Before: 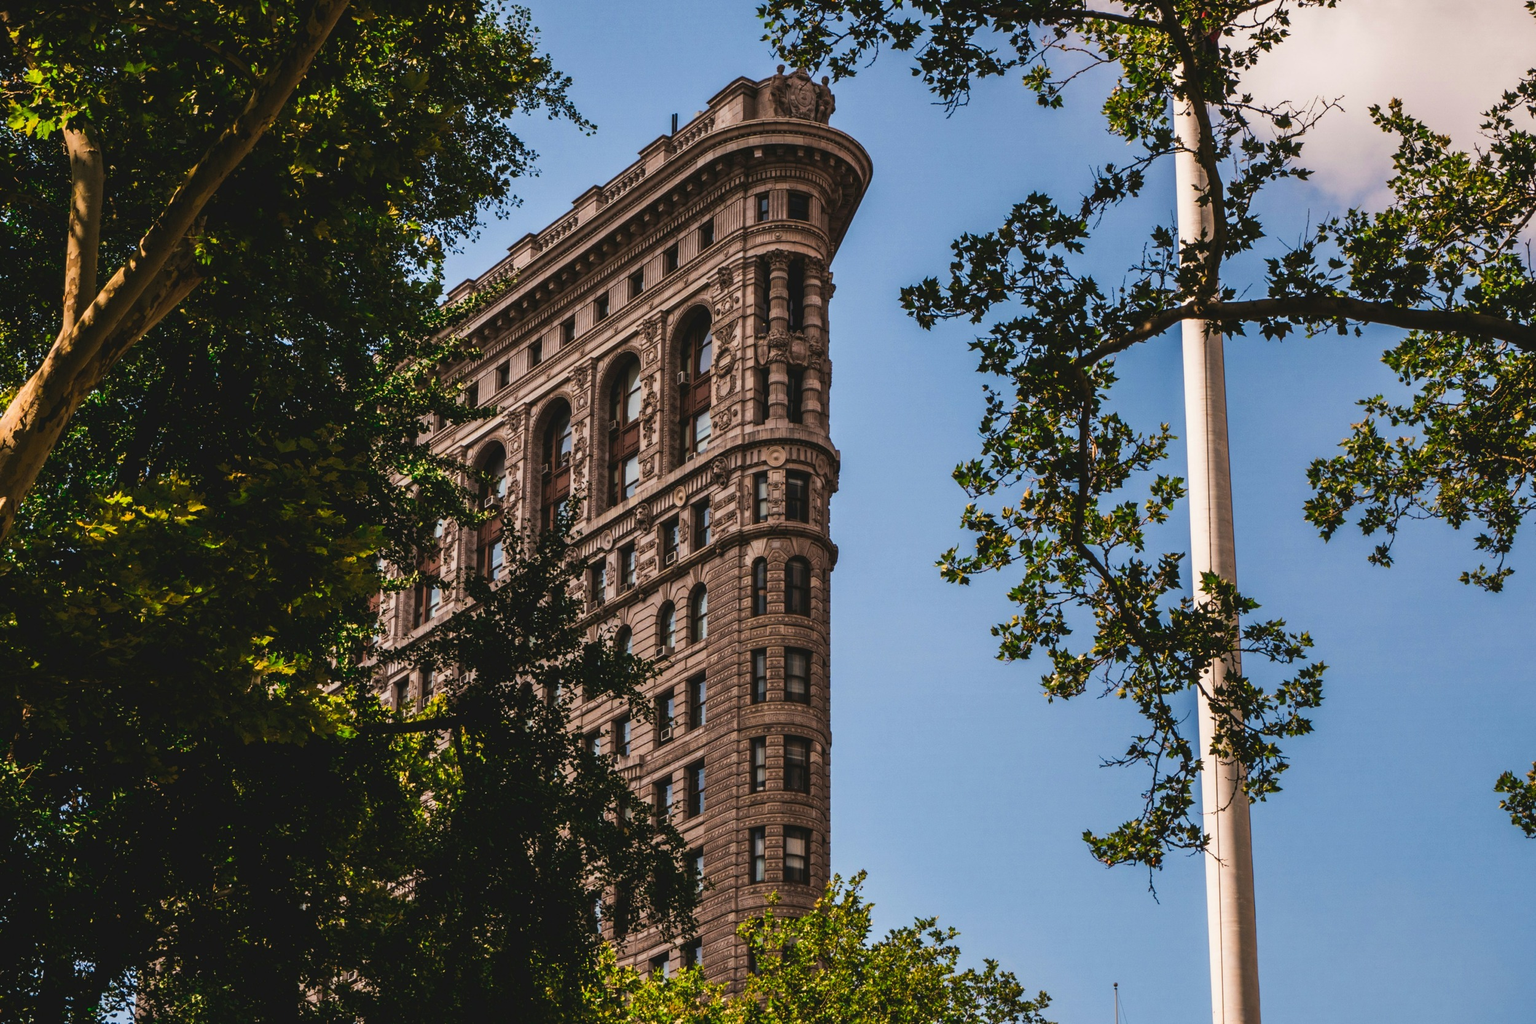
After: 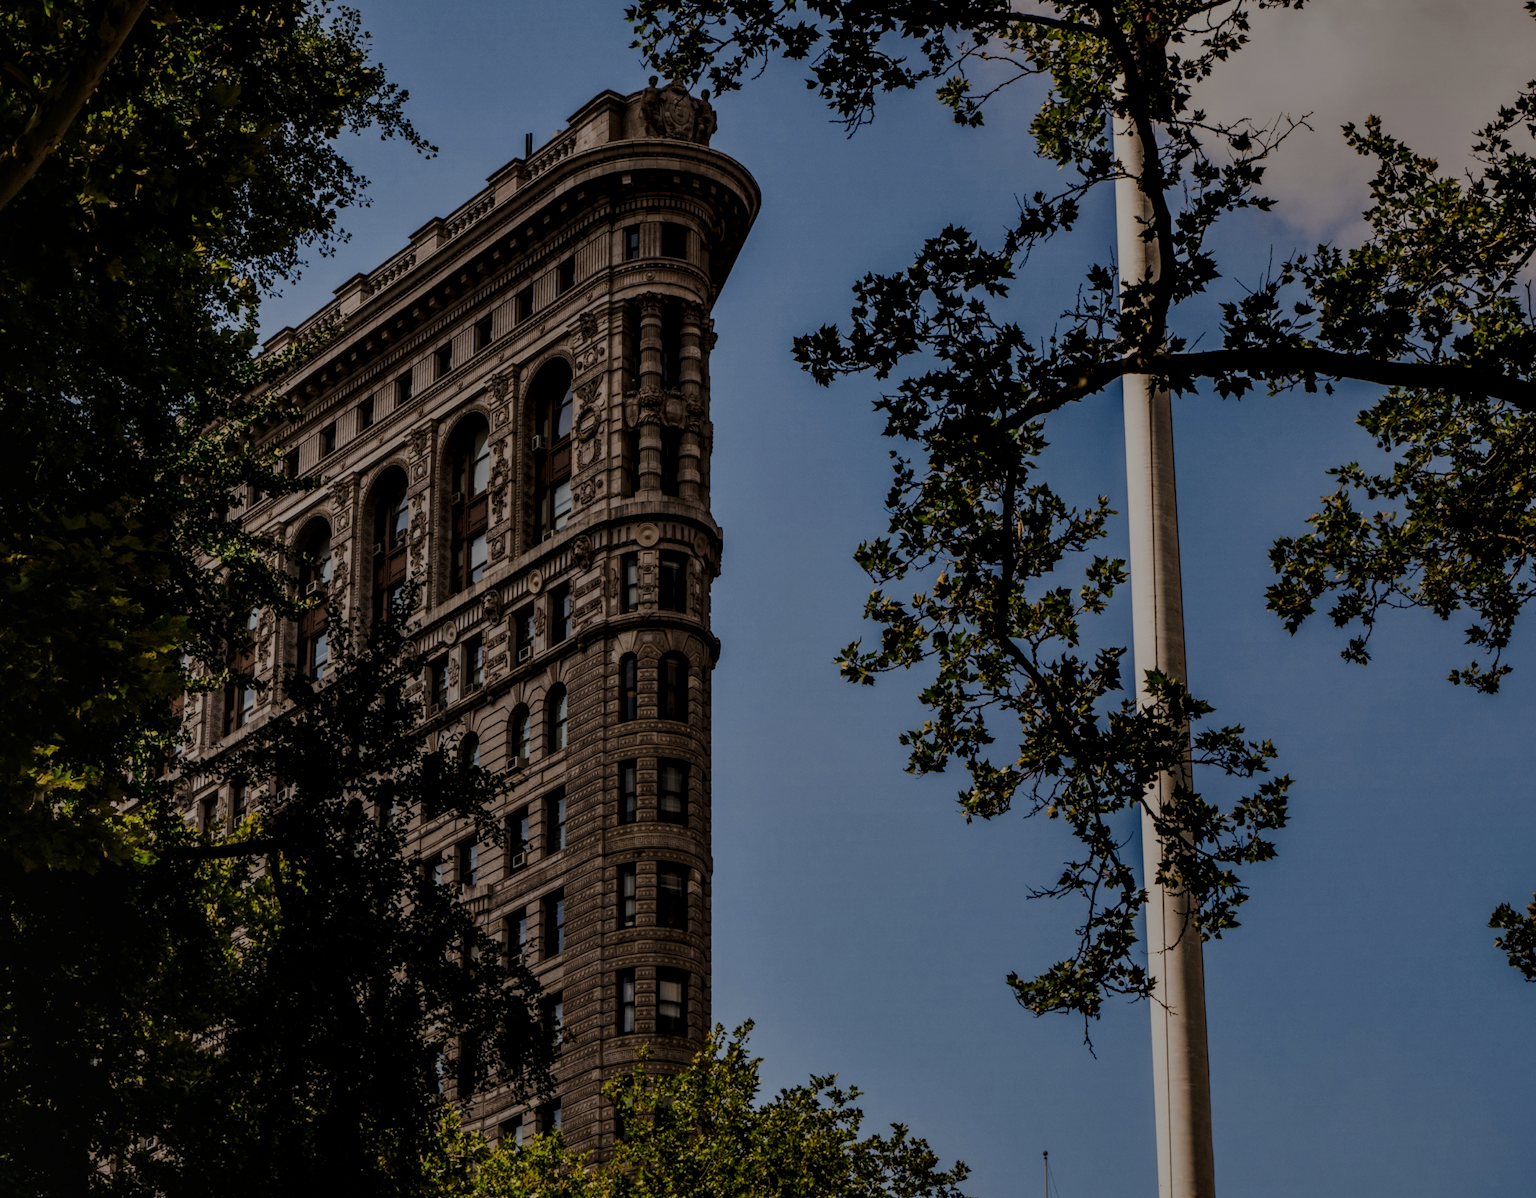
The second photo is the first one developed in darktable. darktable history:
crop and rotate: left 14.584%
tone equalizer: -8 EV -2 EV, -7 EV -2 EV, -6 EV -2 EV, -5 EV -2 EV, -4 EV -2 EV, -3 EV -2 EV, -2 EV -2 EV, -1 EV -1.63 EV, +0 EV -2 EV
color contrast: green-magenta contrast 0.8, blue-yellow contrast 1.1, unbound 0
local contrast: detail 142%
